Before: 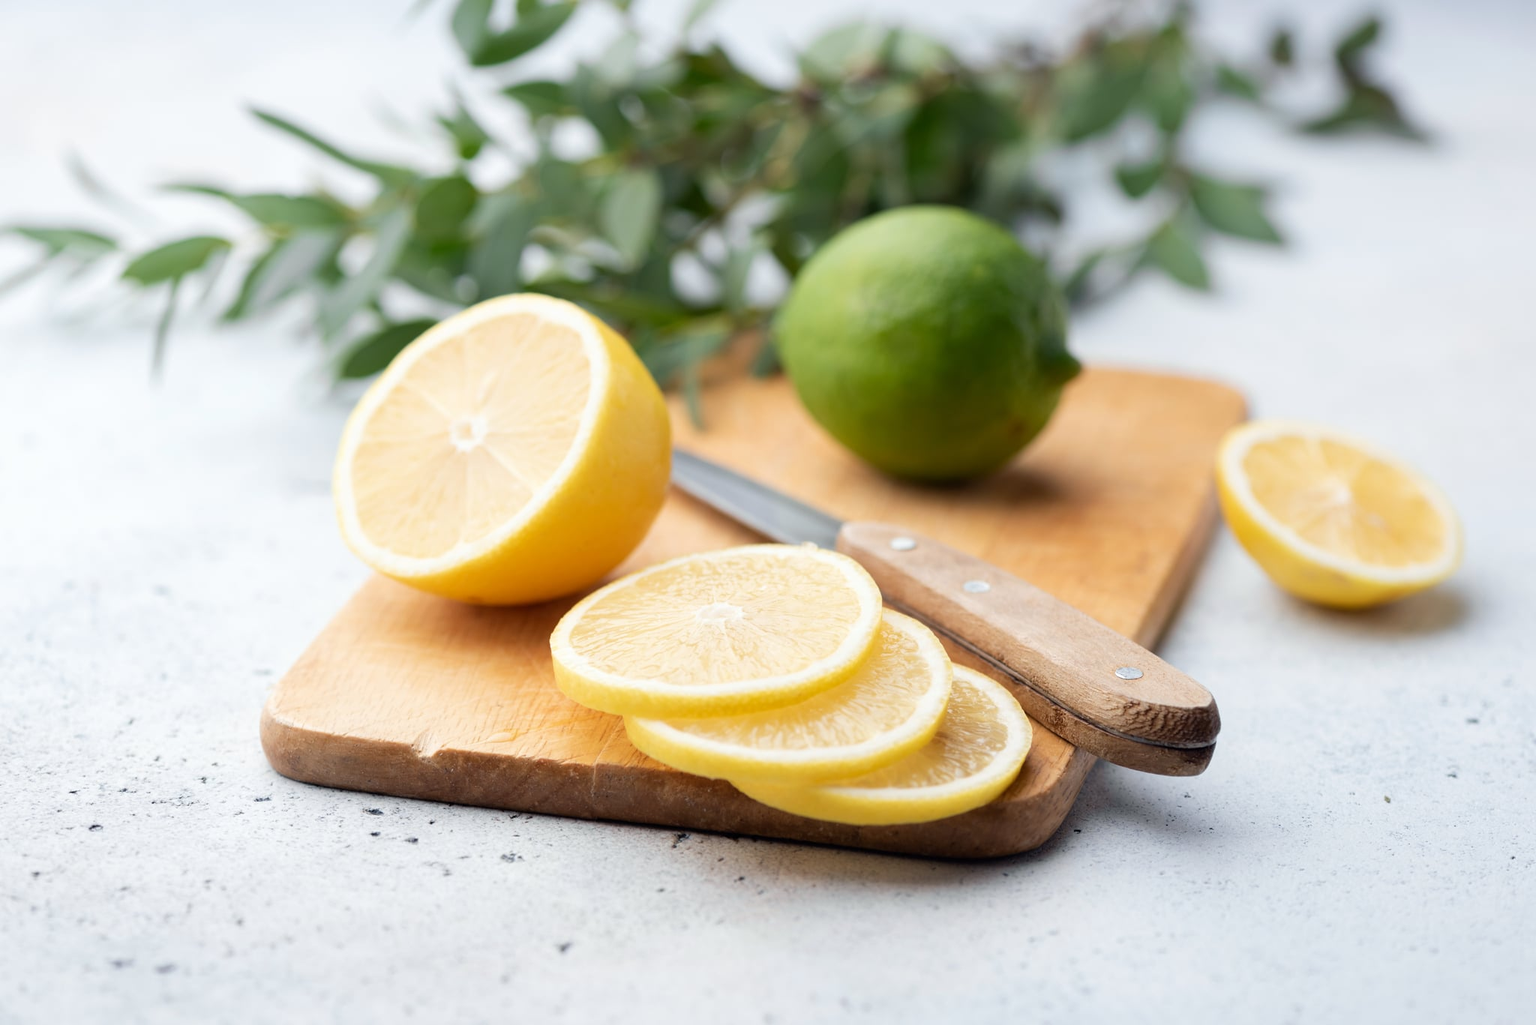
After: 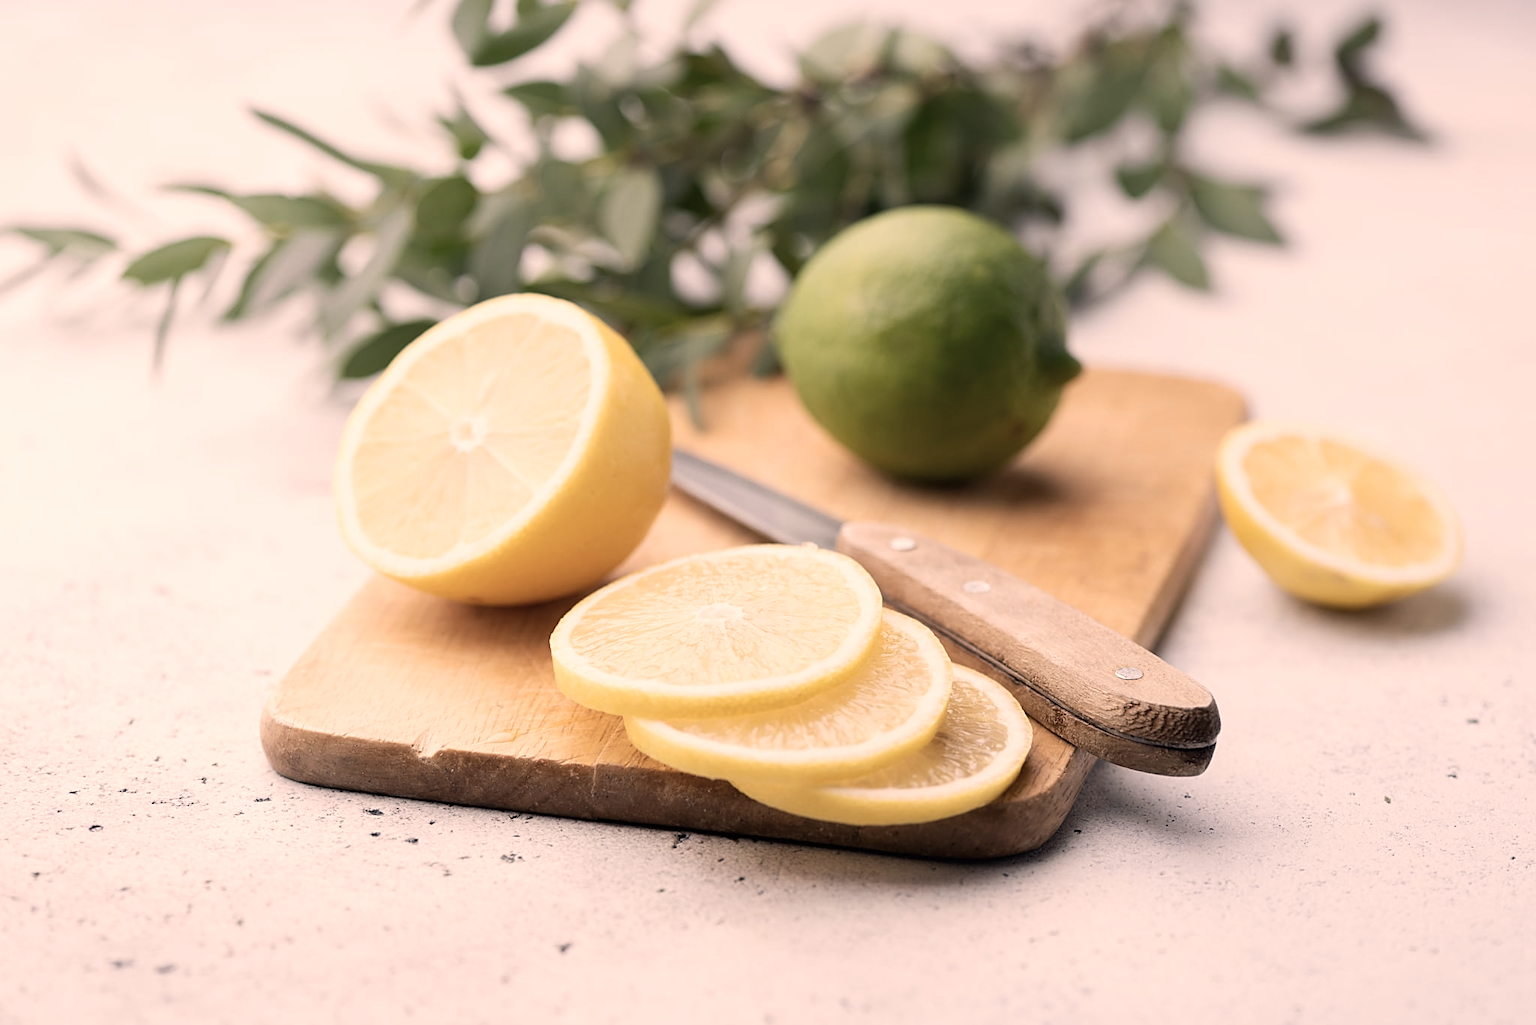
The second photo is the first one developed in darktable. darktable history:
color correction: highlights a* 11.93, highlights b* 12
sharpen: on, module defaults
contrast brightness saturation: contrast 0.096, saturation -0.377
